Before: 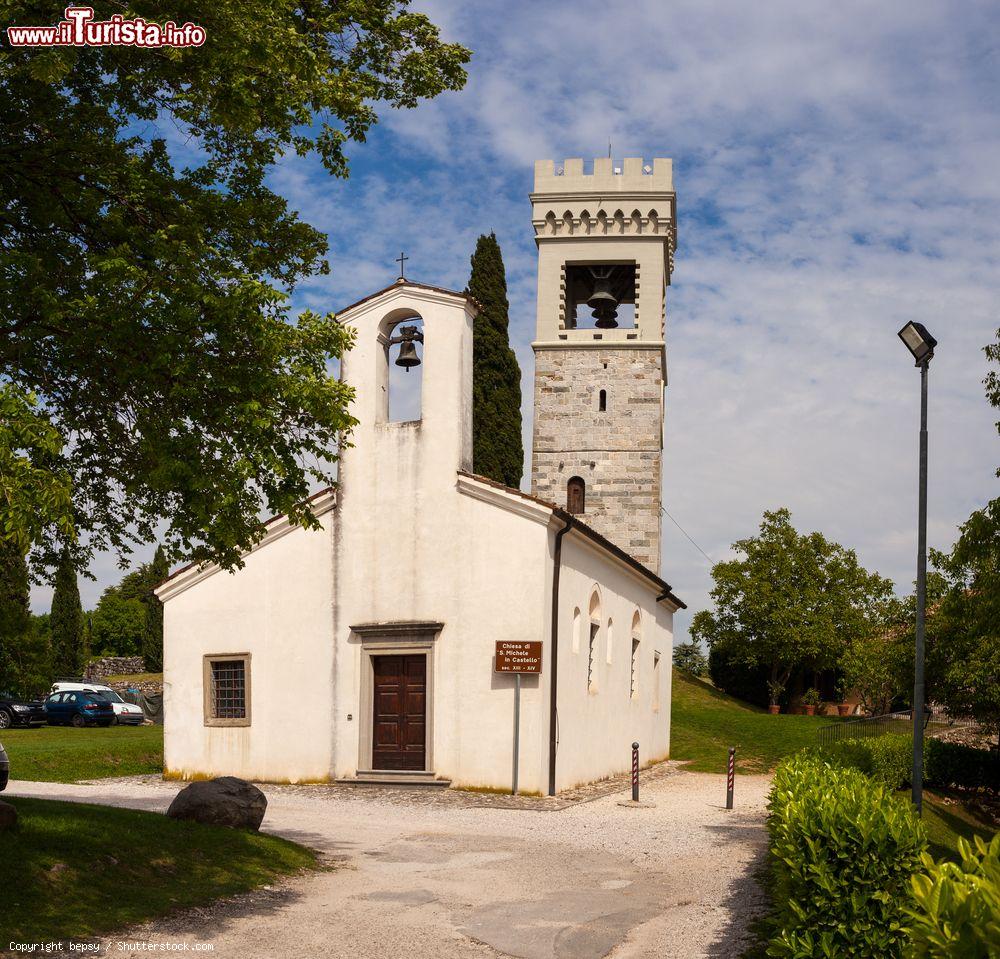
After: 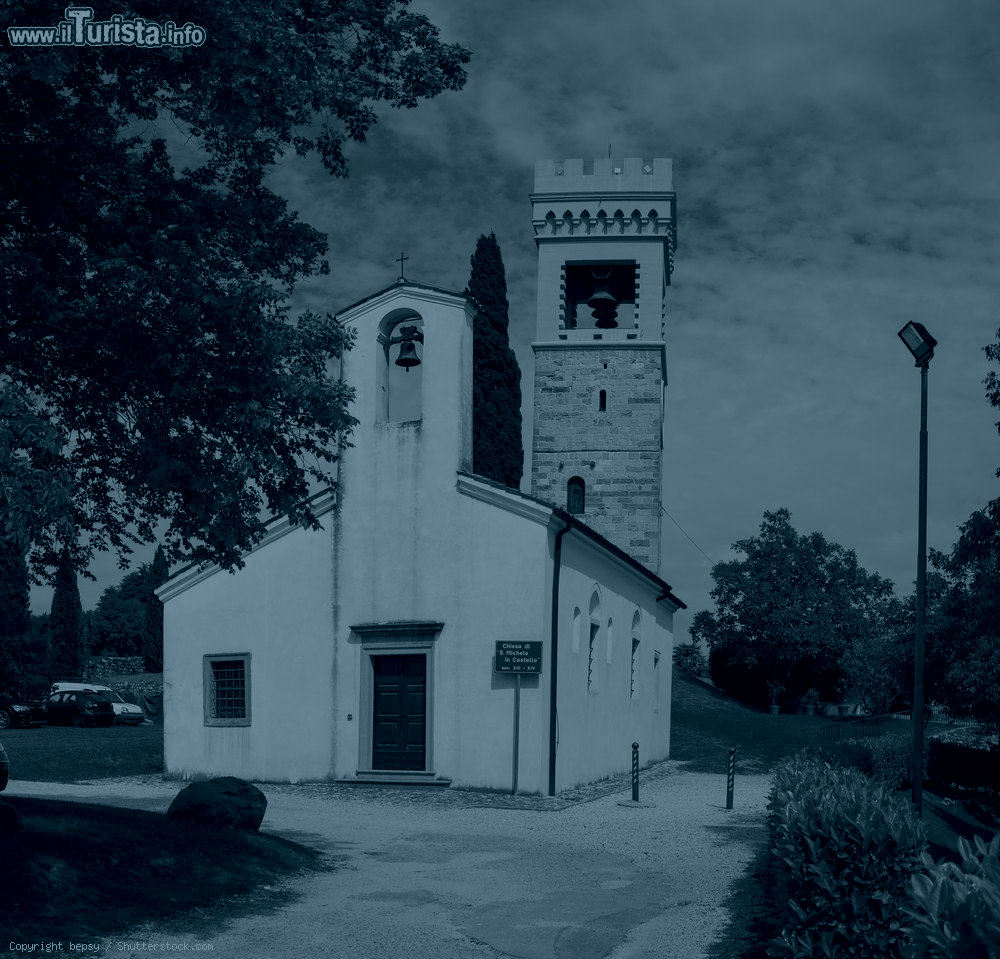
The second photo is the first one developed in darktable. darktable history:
colorize: hue 194.4°, saturation 29%, source mix 61.75%, lightness 3.98%, version 1
color zones: curves: ch0 [(0, 0.558) (0.143, 0.548) (0.286, 0.447) (0.429, 0.259) (0.571, 0.5) (0.714, 0.5) (0.857, 0.593) (1, 0.558)]; ch1 [(0, 0.543) (0.01, 0.544) (0.12, 0.492) (0.248, 0.458) (0.5, 0.534) (0.748, 0.5) (0.99, 0.469) (1, 0.543)]; ch2 [(0, 0.507) (0.143, 0.522) (0.286, 0.505) (0.429, 0.5) (0.571, 0.5) (0.714, 0.5) (0.857, 0.5) (1, 0.507)]
white balance: red 1.042, blue 1.17
